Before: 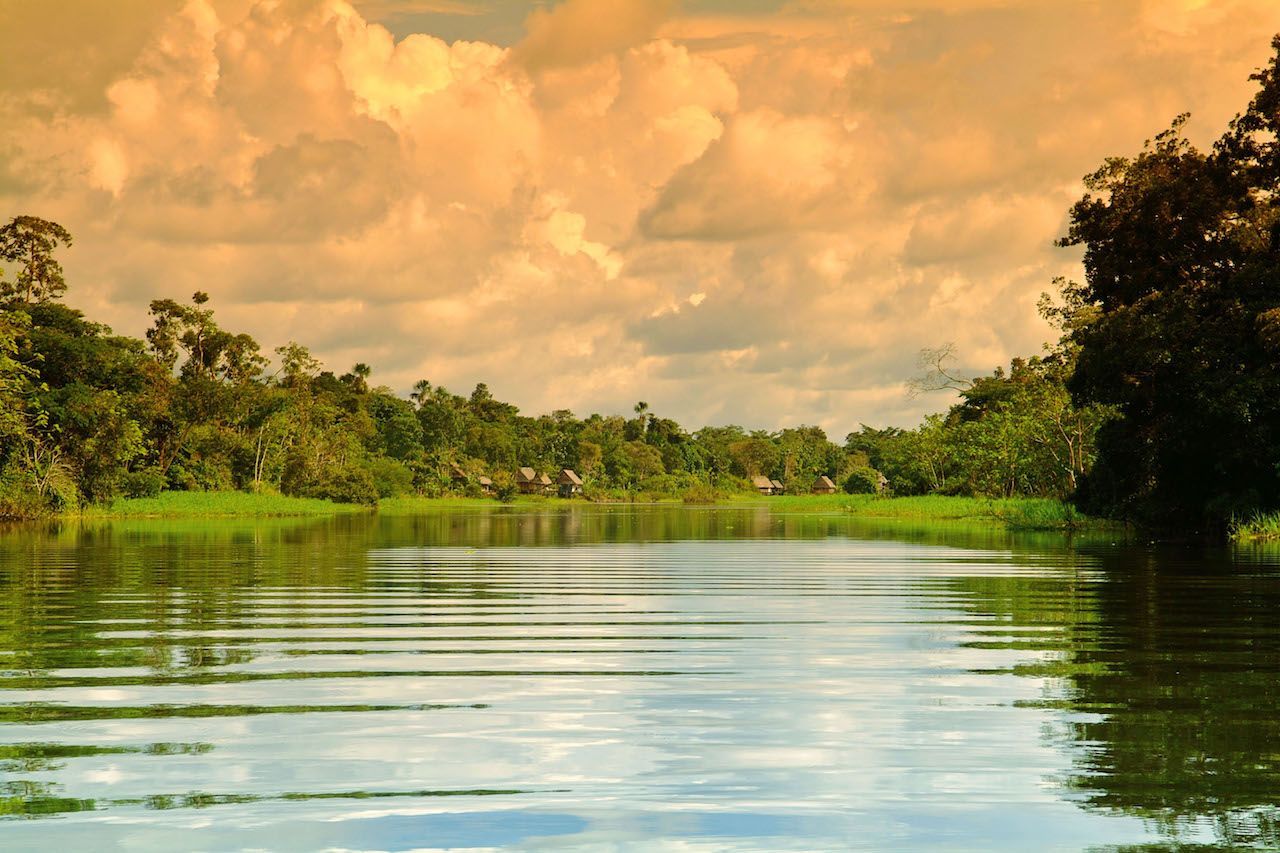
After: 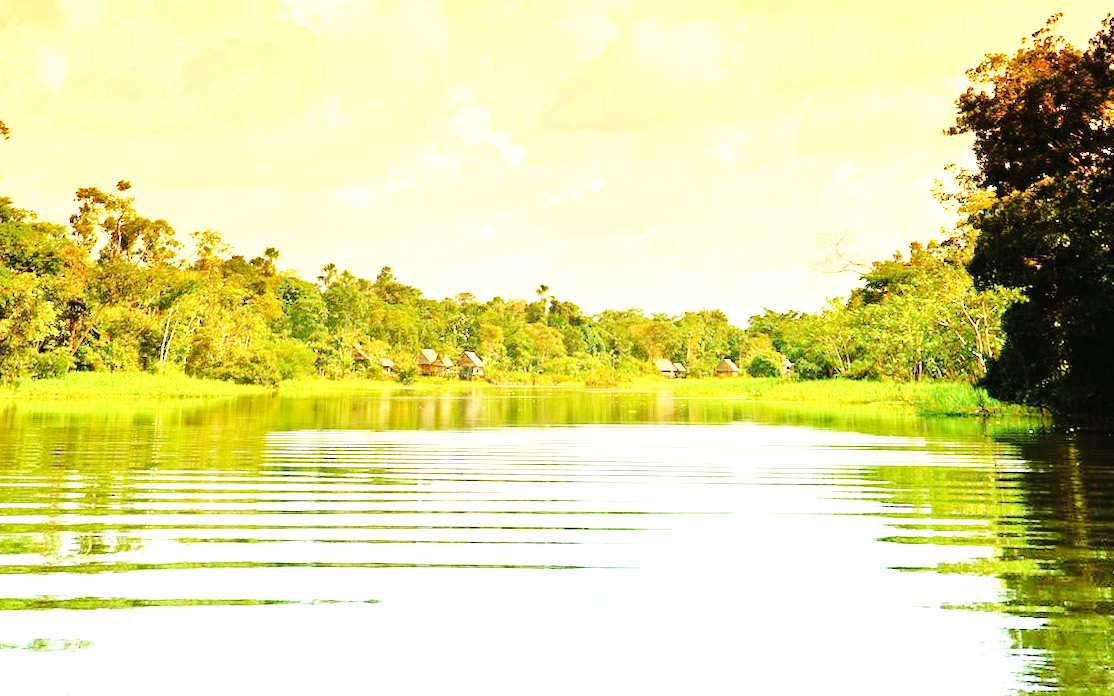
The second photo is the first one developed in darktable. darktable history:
tone equalizer: -7 EV 0.15 EV, -6 EV 0.6 EV, -5 EV 1.15 EV, -4 EV 1.33 EV, -3 EV 1.15 EV, -2 EV 0.6 EV, -1 EV 0.15 EV, mask exposure compensation -0.5 EV
base curve: curves: ch0 [(0, 0) (0.036, 0.025) (0.121, 0.166) (0.206, 0.329) (0.605, 0.79) (1, 1)], preserve colors none
exposure: black level correction 0, exposure 1.1 EV, compensate highlight preservation false
shadows and highlights: shadows -12.5, white point adjustment 4, highlights 28.33
rotate and perspective: rotation 0.128°, lens shift (vertical) -0.181, lens shift (horizontal) -0.044, shear 0.001, automatic cropping off
crop and rotate: left 10.071%, top 10.071%, right 10.02%, bottom 10.02%
